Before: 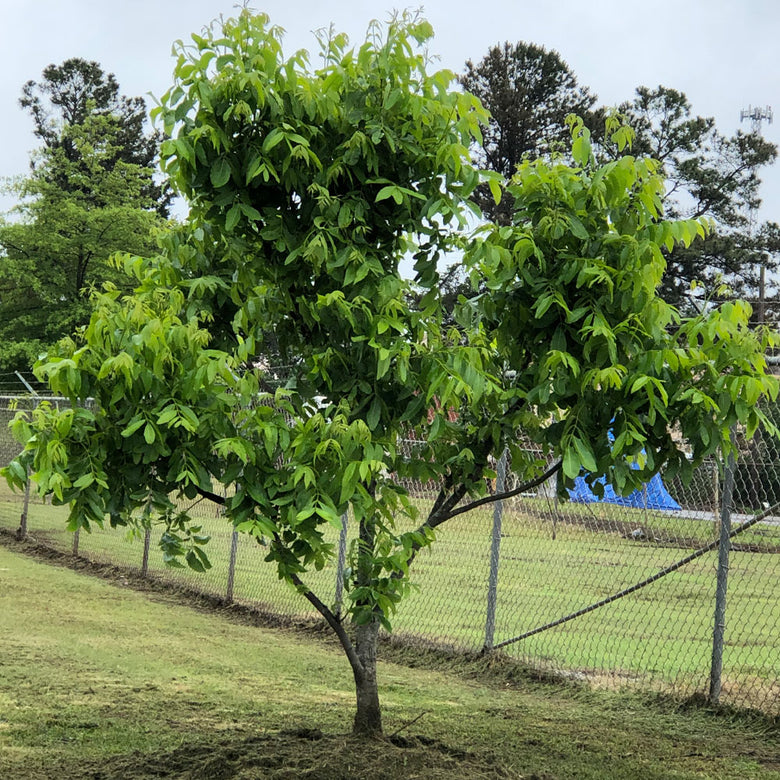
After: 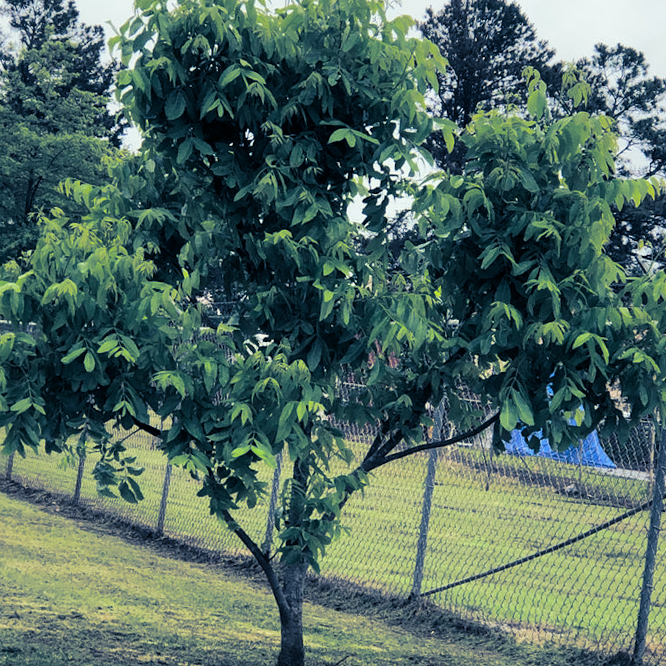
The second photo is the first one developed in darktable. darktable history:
crop and rotate: angle -3.27°, left 5.211%, top 5.211%, right 4.607%, bottom 4.607%
split-toning: shadows › hue 226.8°, shadows › saturation 0.84
